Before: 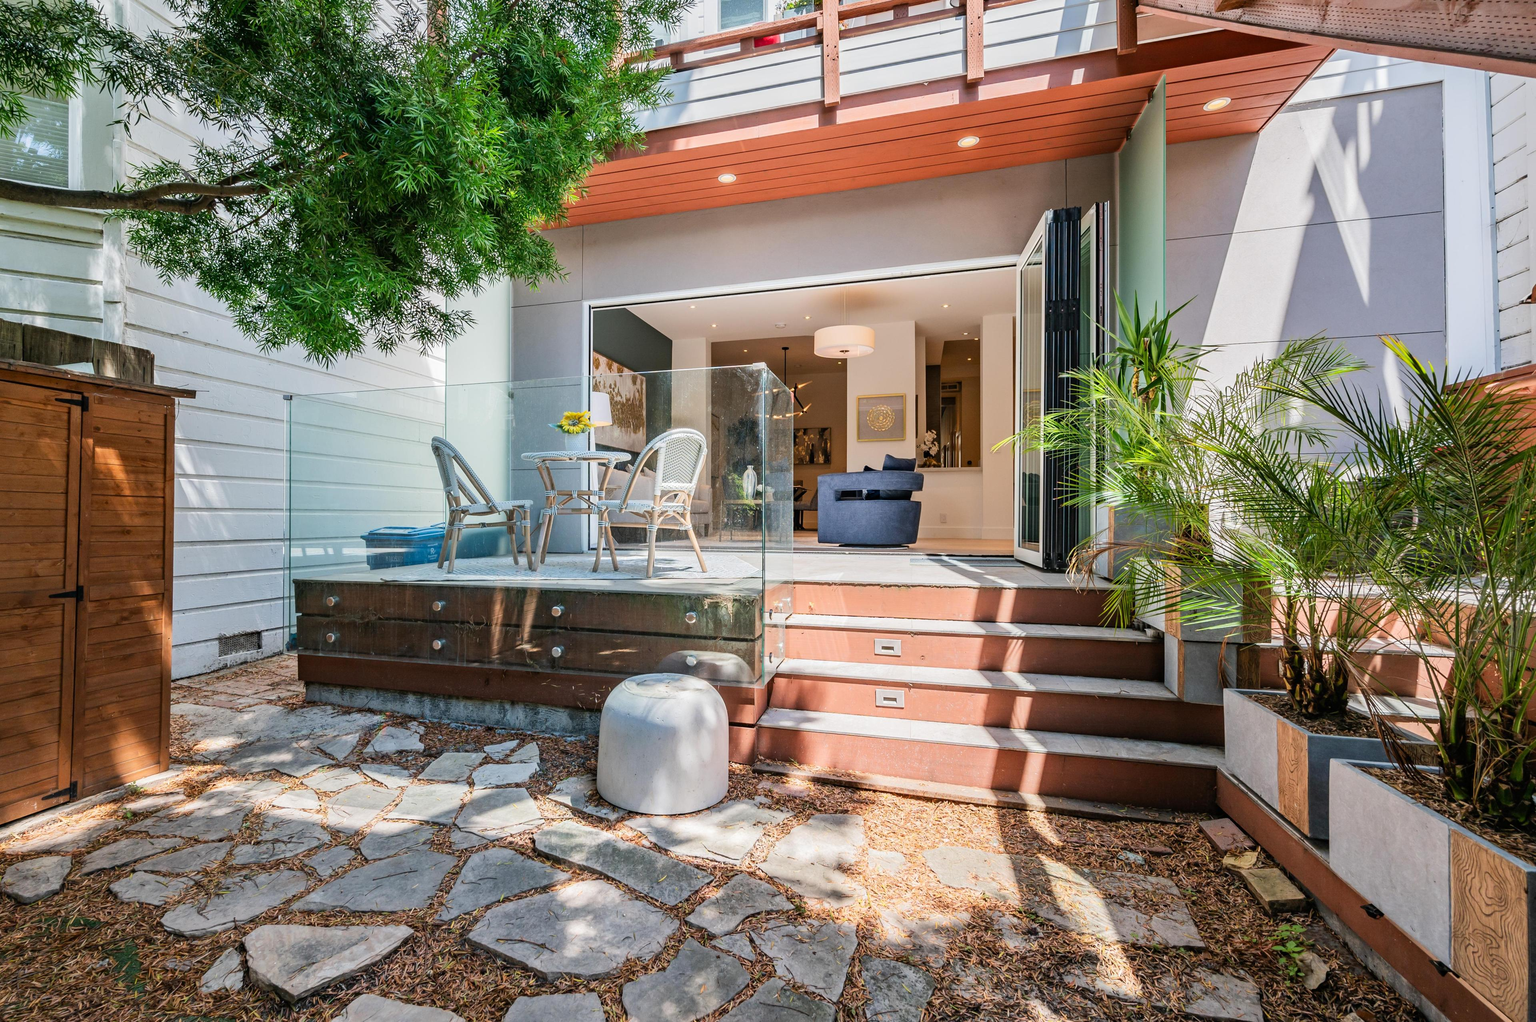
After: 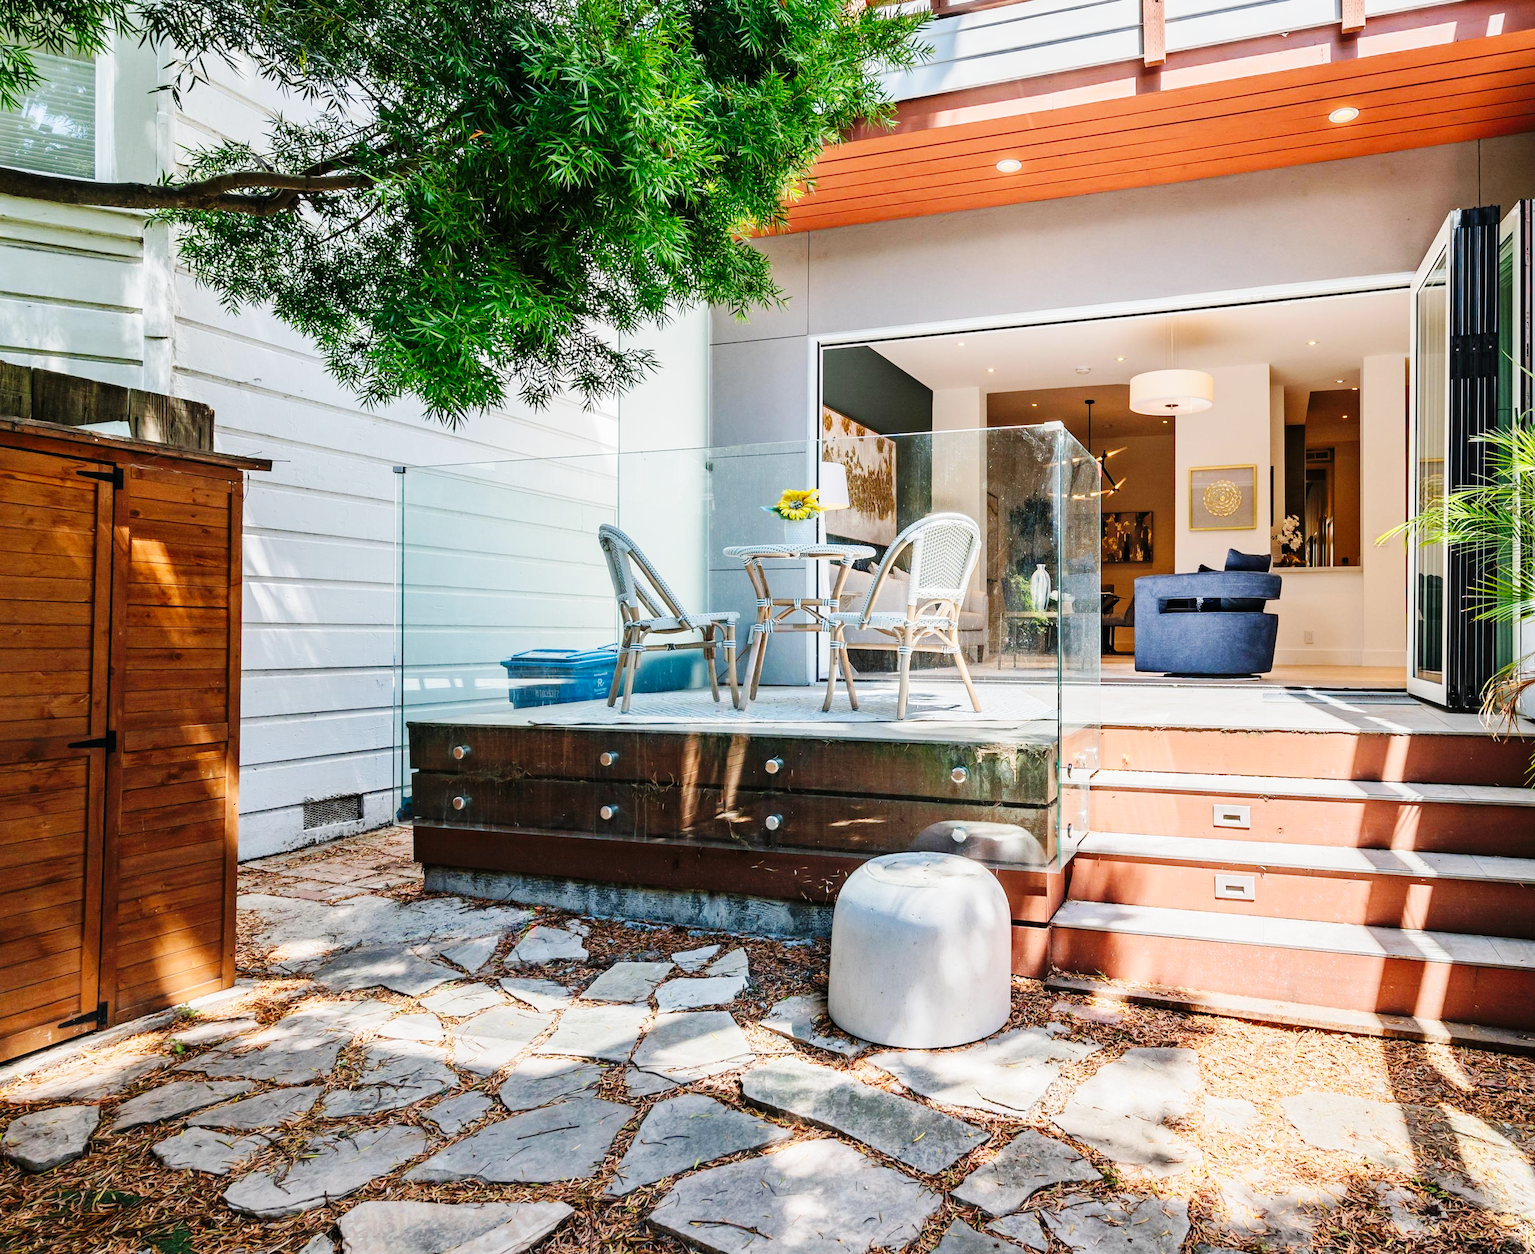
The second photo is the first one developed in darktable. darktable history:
base curve: curves: ch0 [(0, 0) (0.036, 0.025) (0.121, 0.166) (0.206, 0.329) (0.605, 0.79) (1, 1)], preserve colors none
crop: top 5.757%, right 27.901%, bottom 5.749%
